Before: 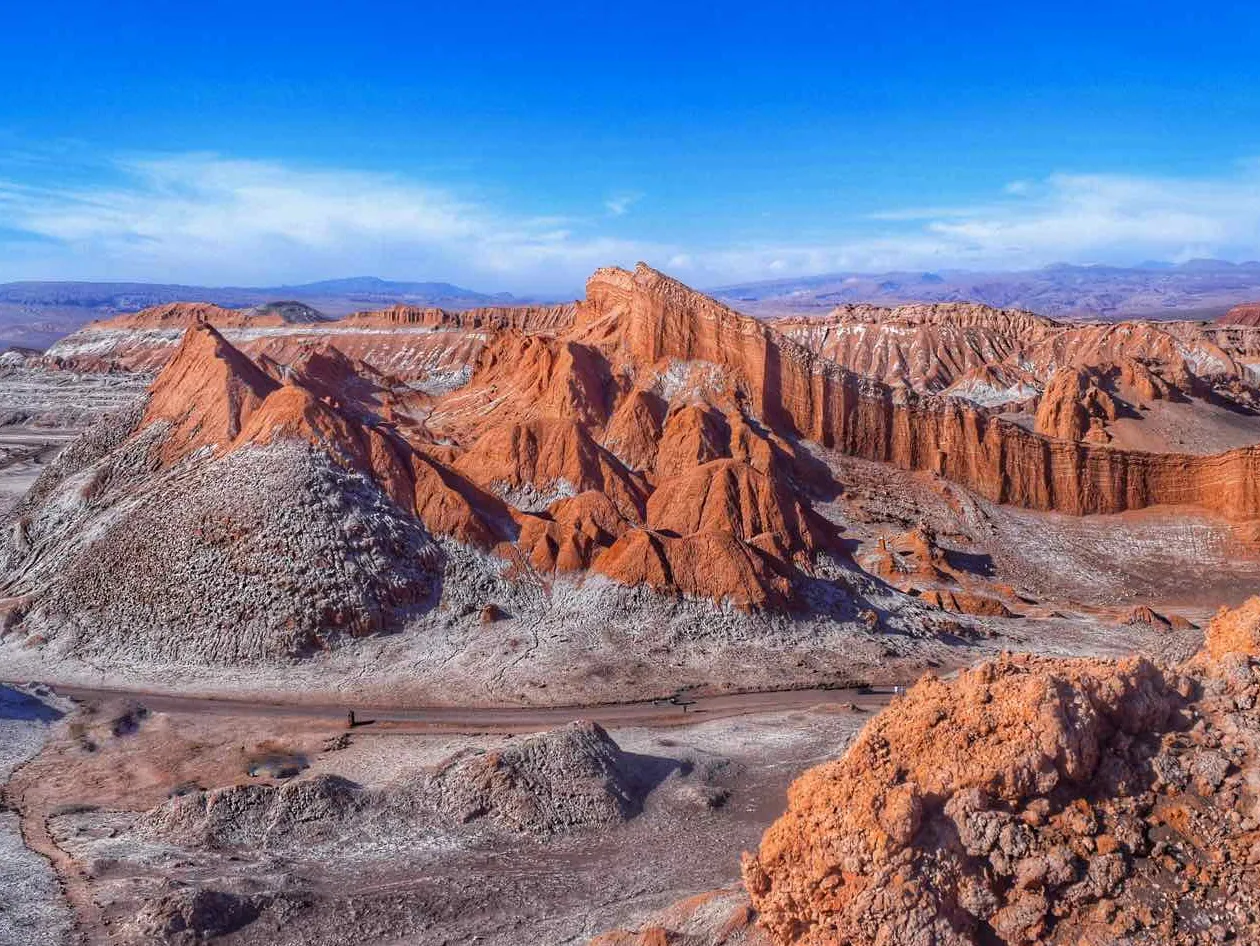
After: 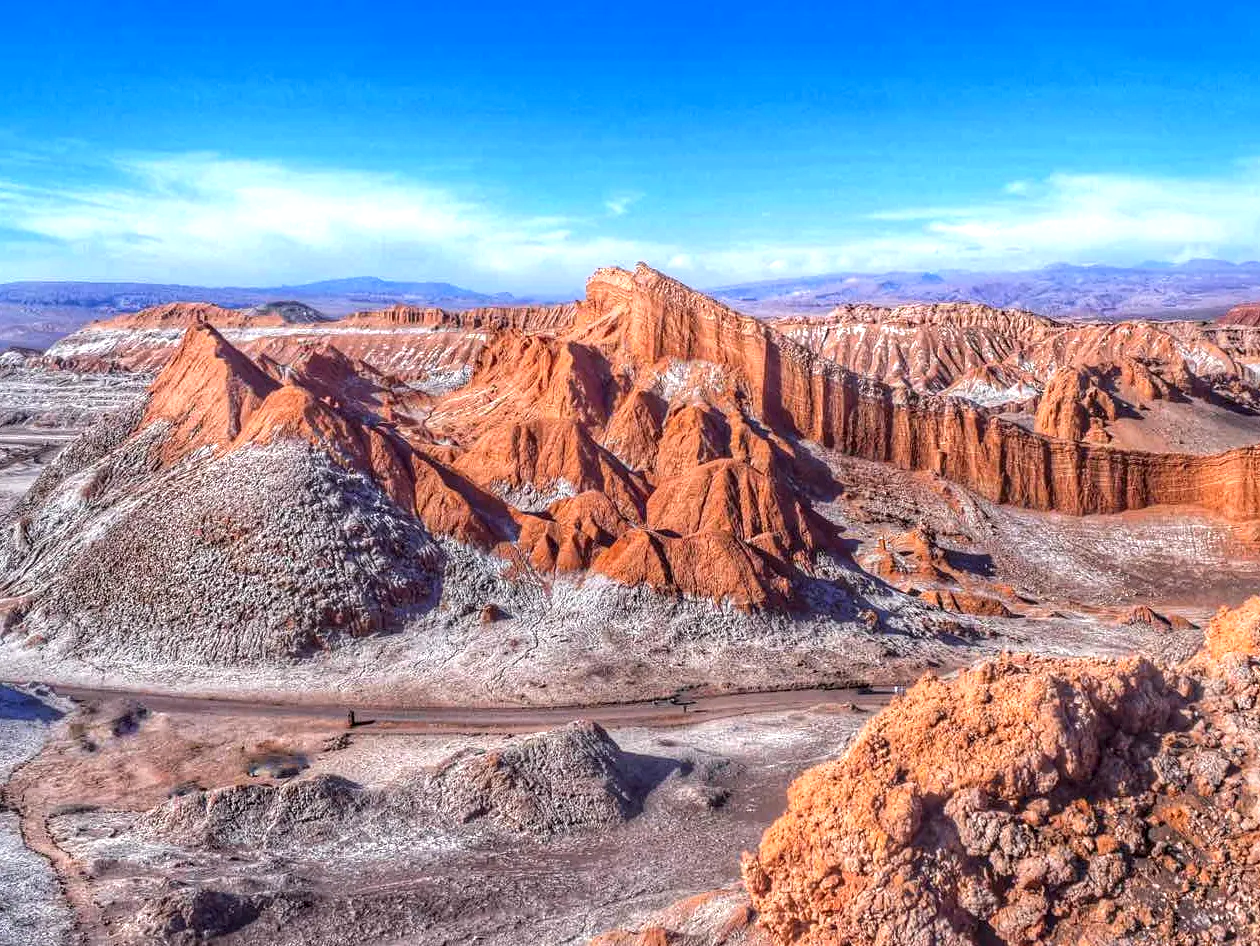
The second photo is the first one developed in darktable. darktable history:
local contrast: on, module defaults
exposure: exposure 0.567 EV, compensate exposure bias true, compensate highlight preservation false
